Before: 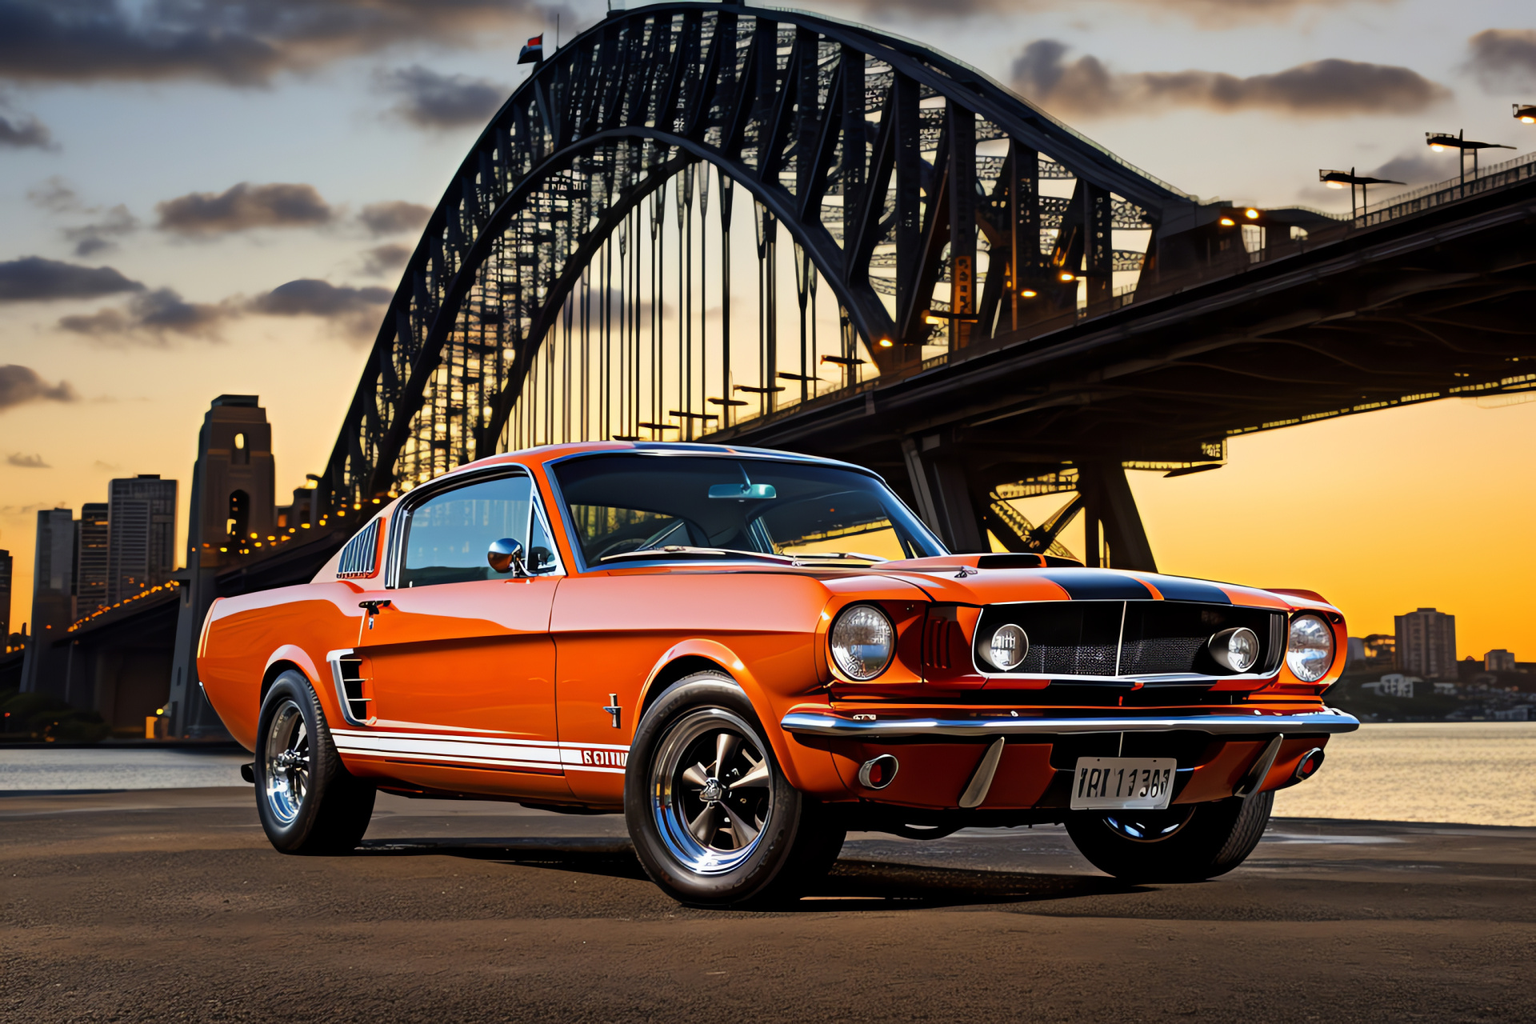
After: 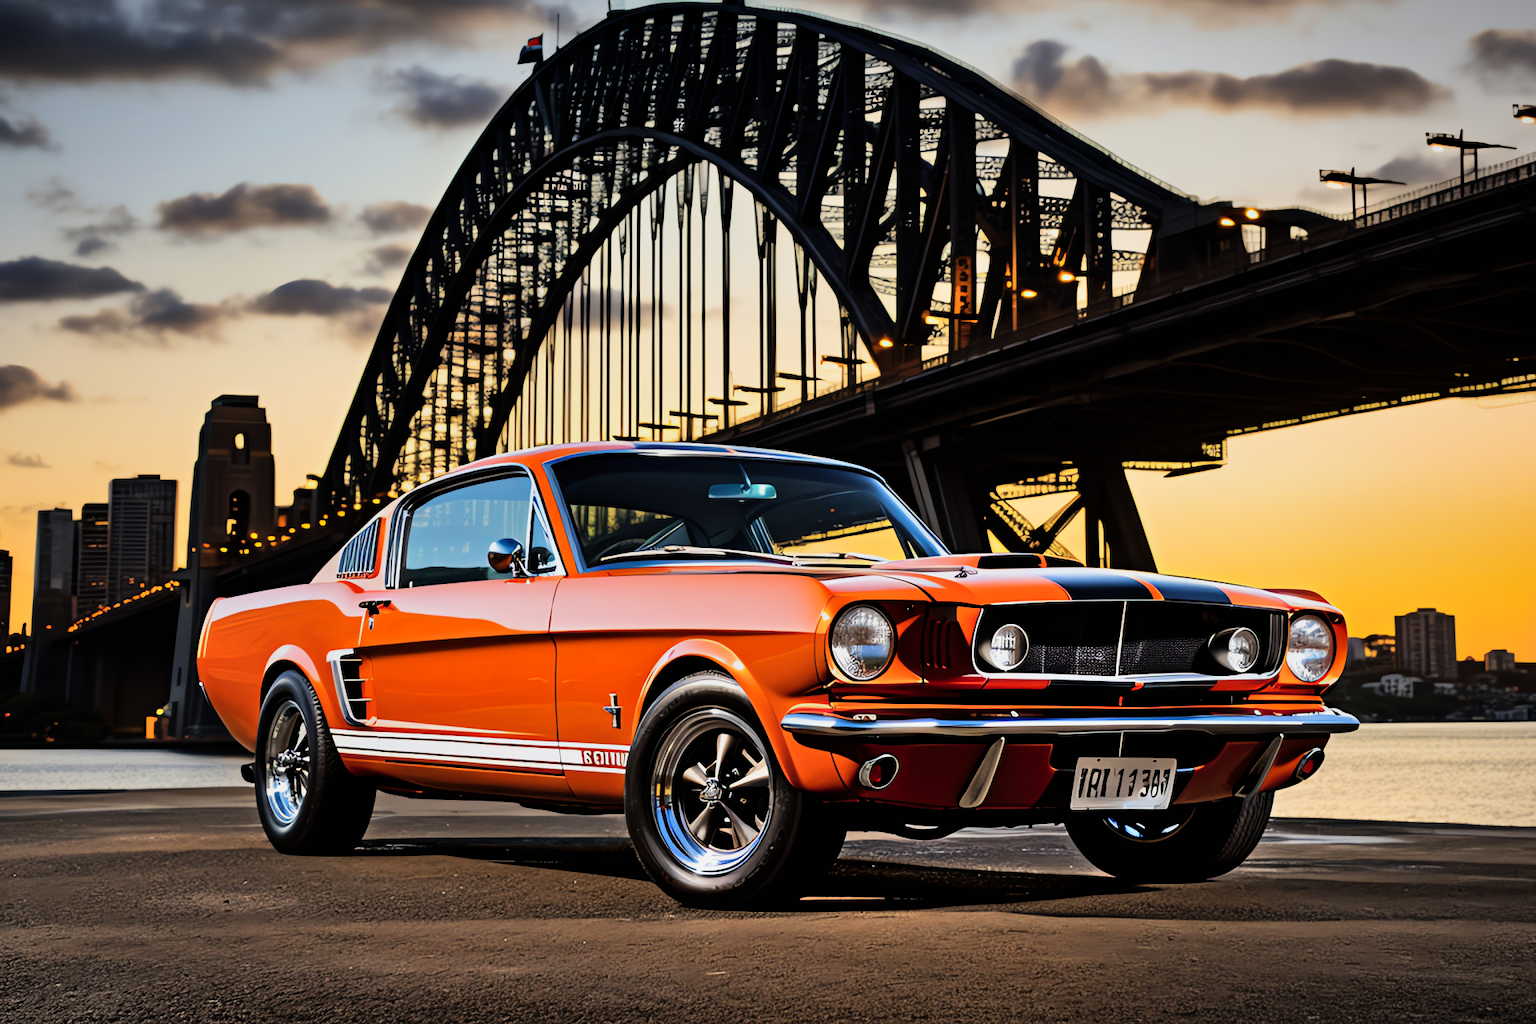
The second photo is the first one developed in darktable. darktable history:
shadows and highlights: soften with gaussian
levels: levels [0, 0.474, 0.947]
filmic rgb: black relative exposure -7.5 EV, white relative exposure 5 EV, hardness 3.31, contrast 1.3, contrast in shadows safe
vignetting: fall-off start 100%, fall-off radius 64.94%, automatic ratio true, unbound false
